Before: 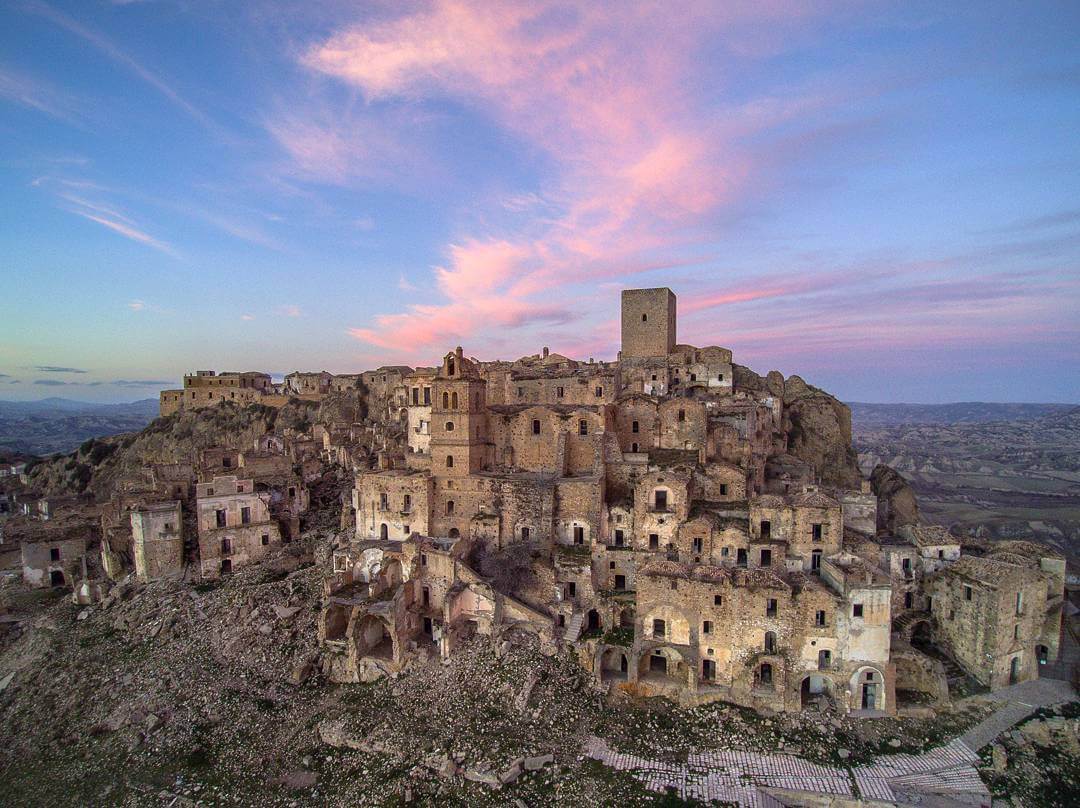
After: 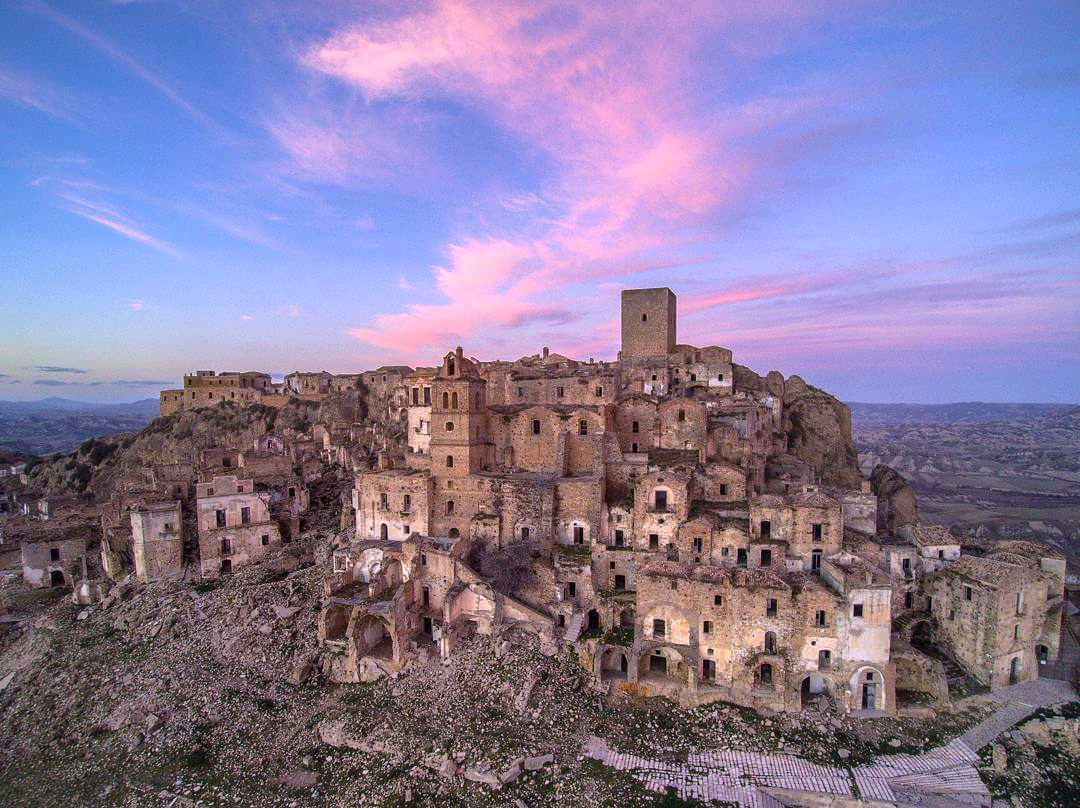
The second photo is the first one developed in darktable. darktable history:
exposure: exposure 0.081 EV, compensate highlight preservation false
color balance rgb: global vibrance 10%
shadows and highlights: radius 133.83, soften with gaussian
white balance: red 1.066, blue 1.119
